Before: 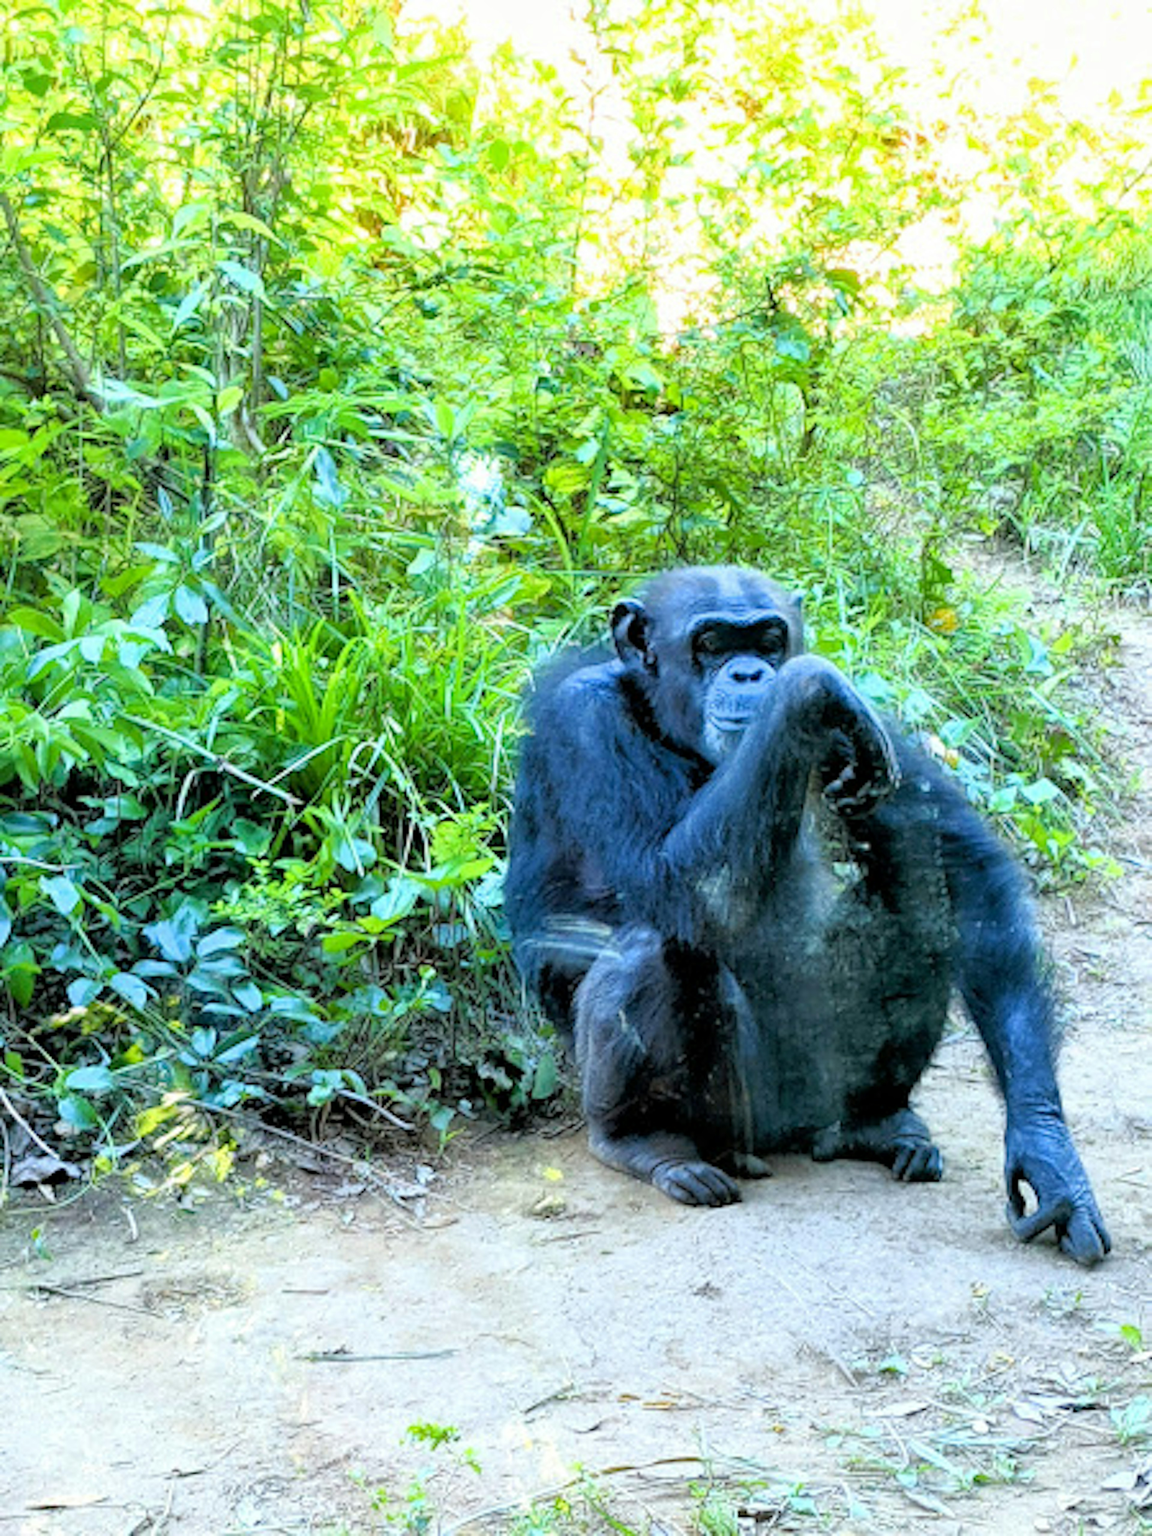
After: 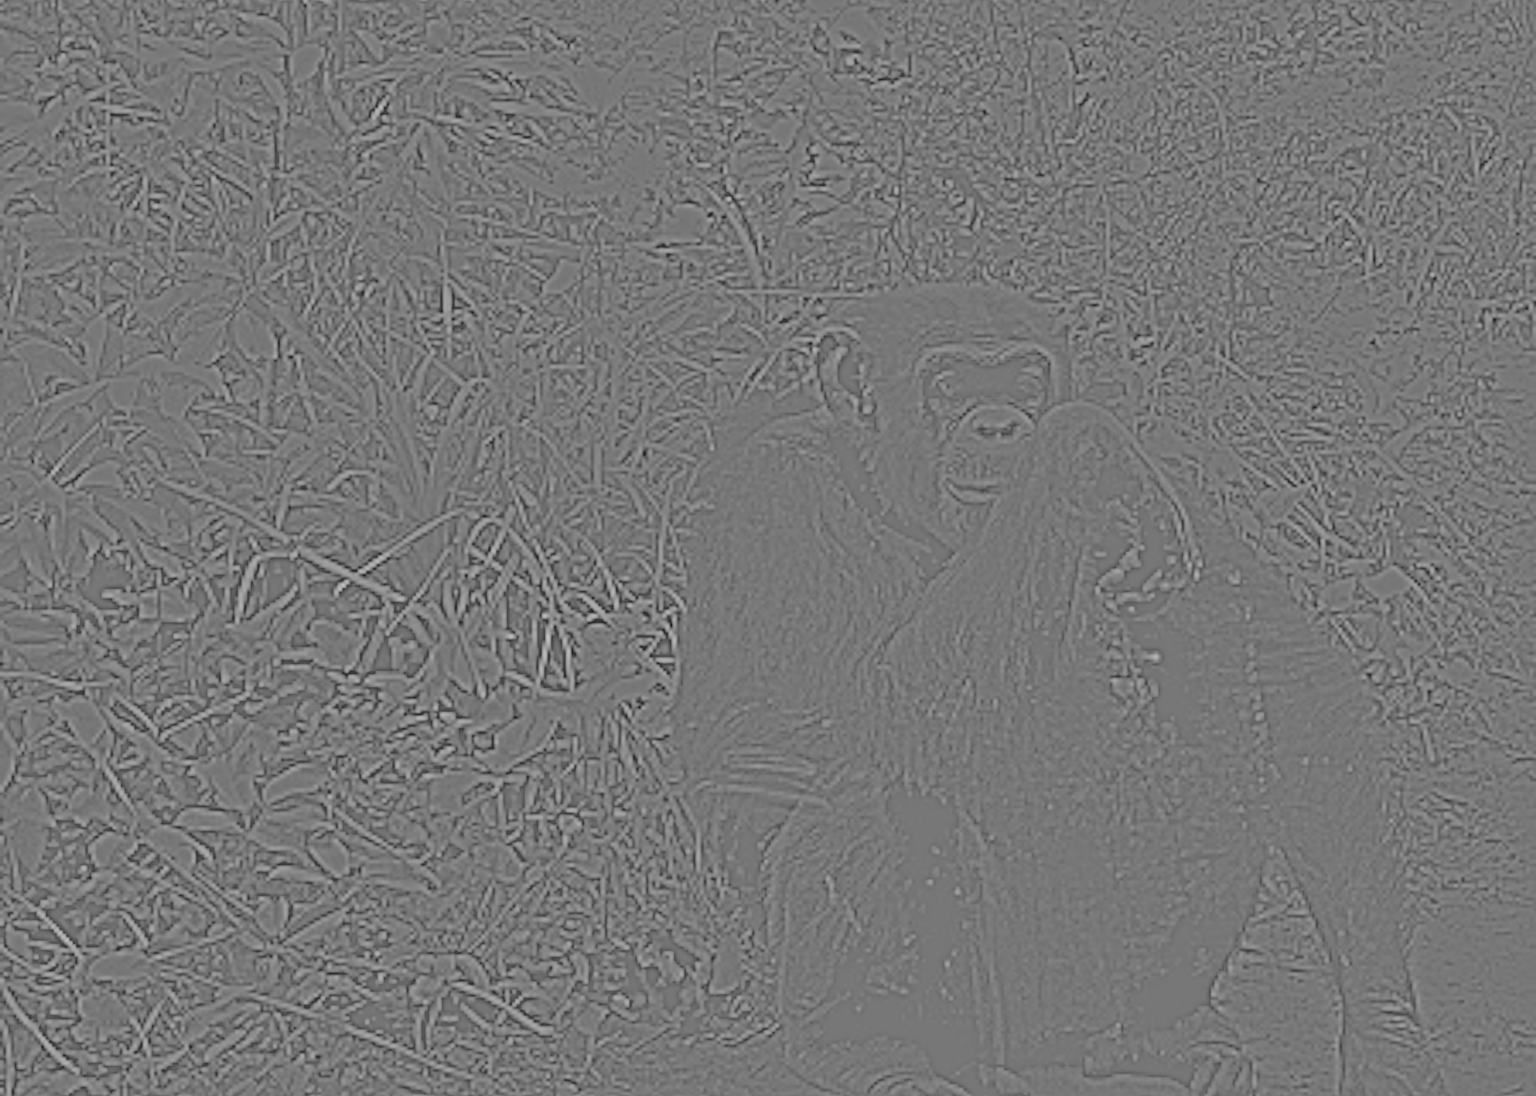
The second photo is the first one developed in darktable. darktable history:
tone equalizer: on, module defaults
local contrast: mode bilateral grid, contrast 20, coarseness 50, detail 150%, midtone range 0.2
crop and rotate: top 23.043%, bottom 23.437%
highpass: sharpness 25.84%, contrast boost 14.94%
